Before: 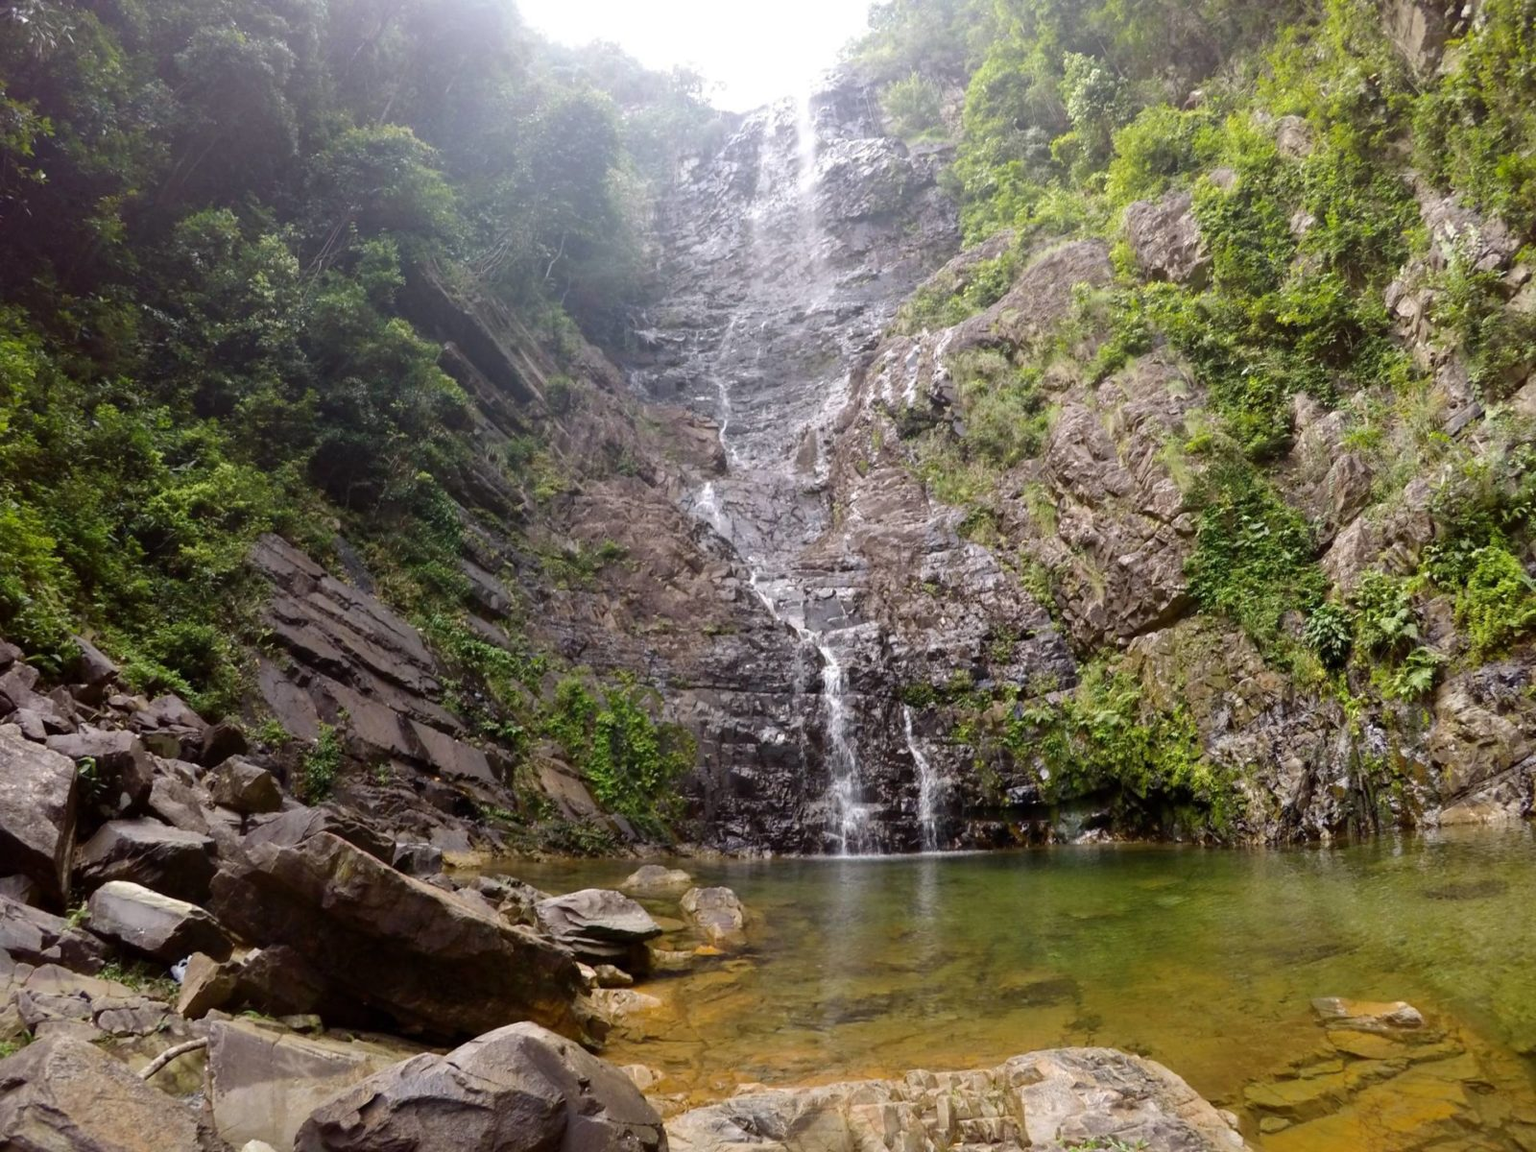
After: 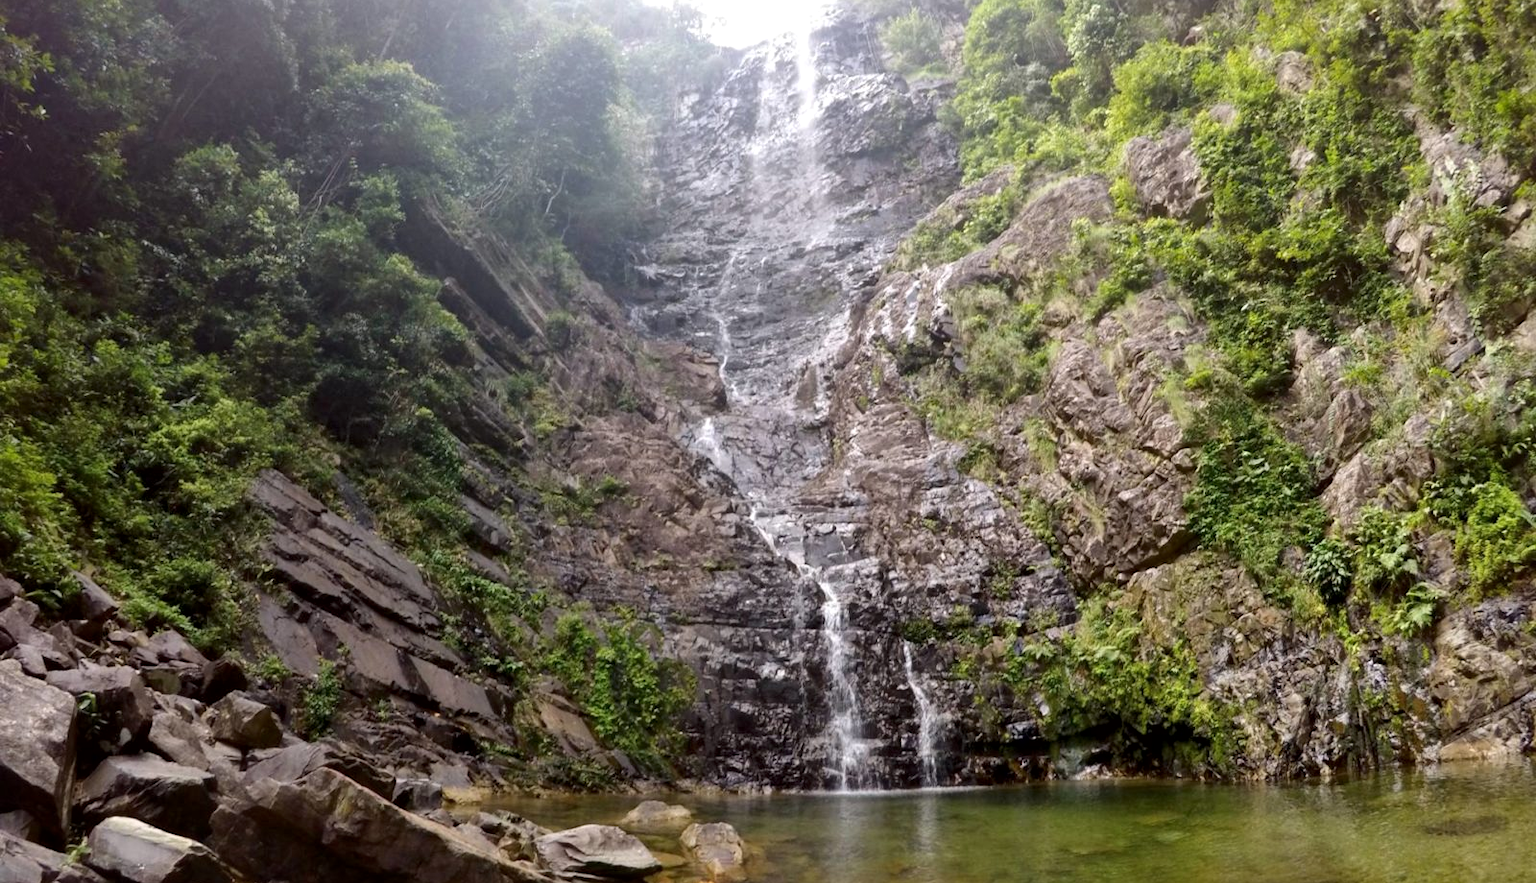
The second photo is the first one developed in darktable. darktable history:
local contrast: mode bilateral grid, contrast 20, coarseness 49, detail 132%, midtone range 0.2
crop: top 5.663%, bottom 17.667%
